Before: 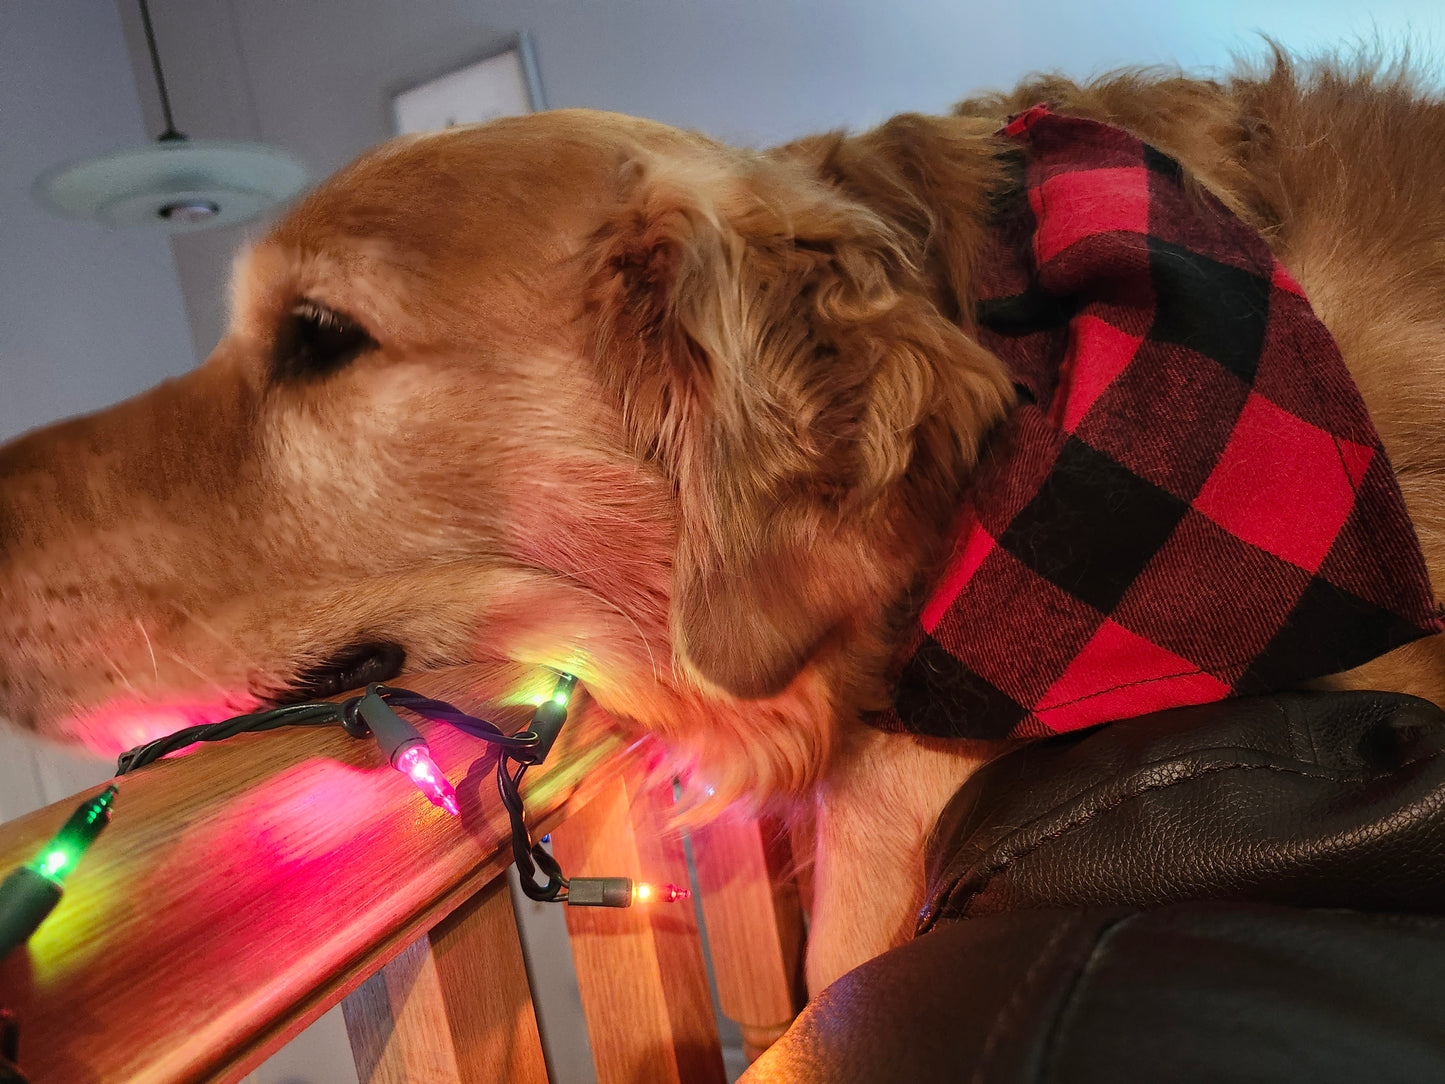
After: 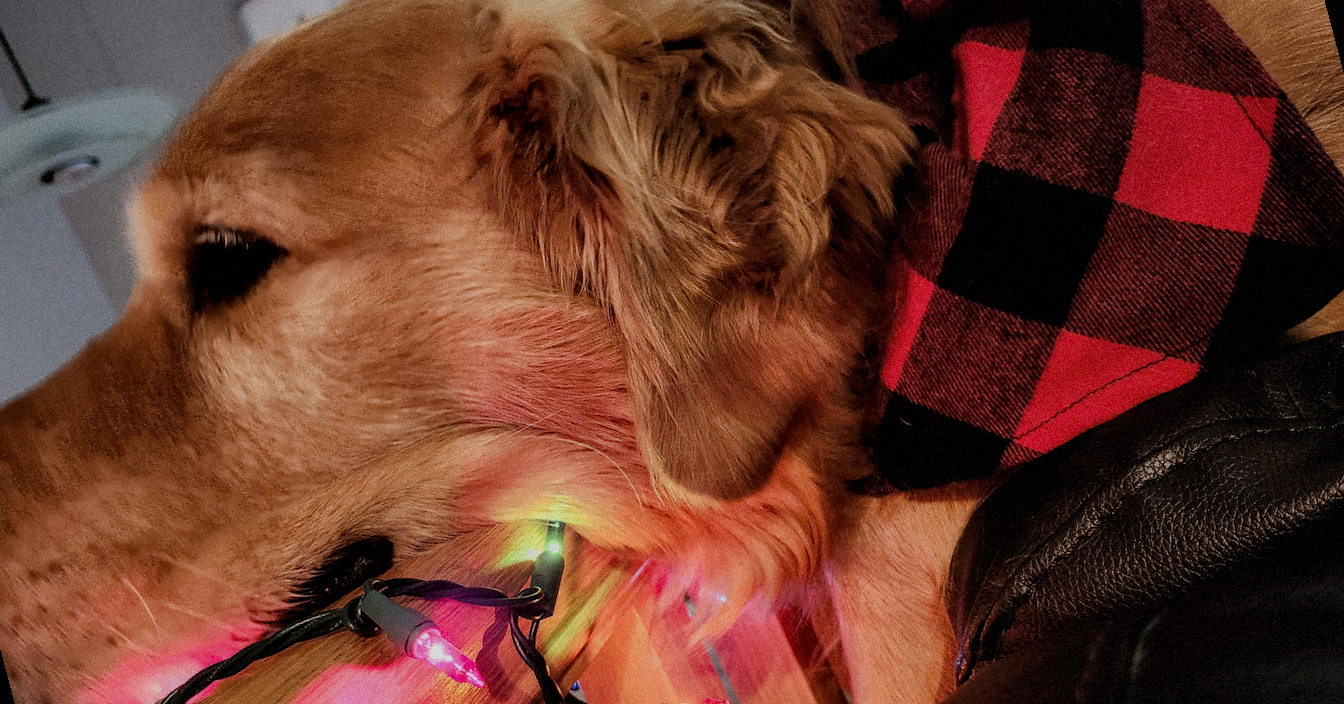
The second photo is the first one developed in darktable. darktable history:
local contrast: on, module defaults
exposure: black level correction 0.001, exposure -0.2 EV, compensate highlight preservation false
rotate and perspective: rotation -14.8°, crop left 0.1, crop right 0.903, crop top 0.25, crop bottom 0.748
white balance: emerald 1
filmic rgb: black relative exposure -7.65 EV, white relative exposure 4.56 EV, hardness 3.61
grain: mid-tones bias 0%
